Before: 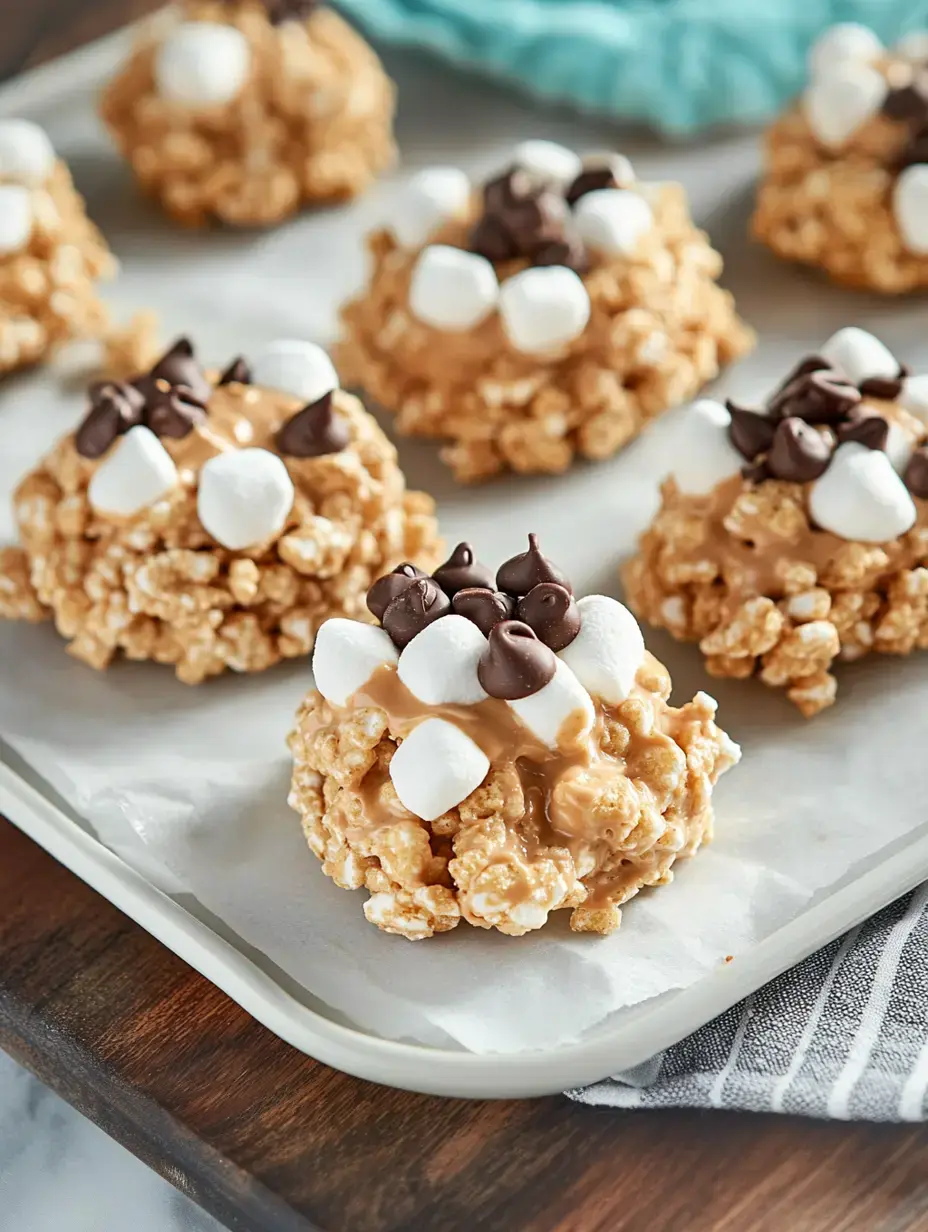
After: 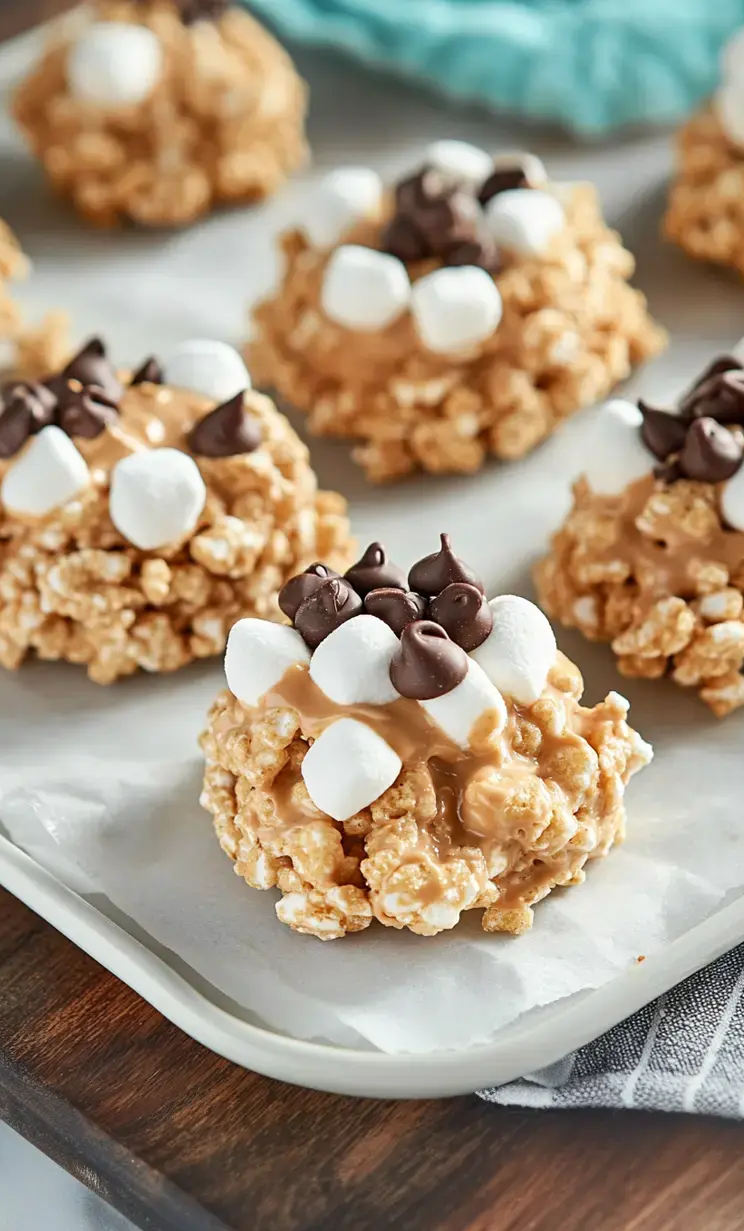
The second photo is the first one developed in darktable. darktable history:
crop and rotate: left 9.578%, right 10.164%
